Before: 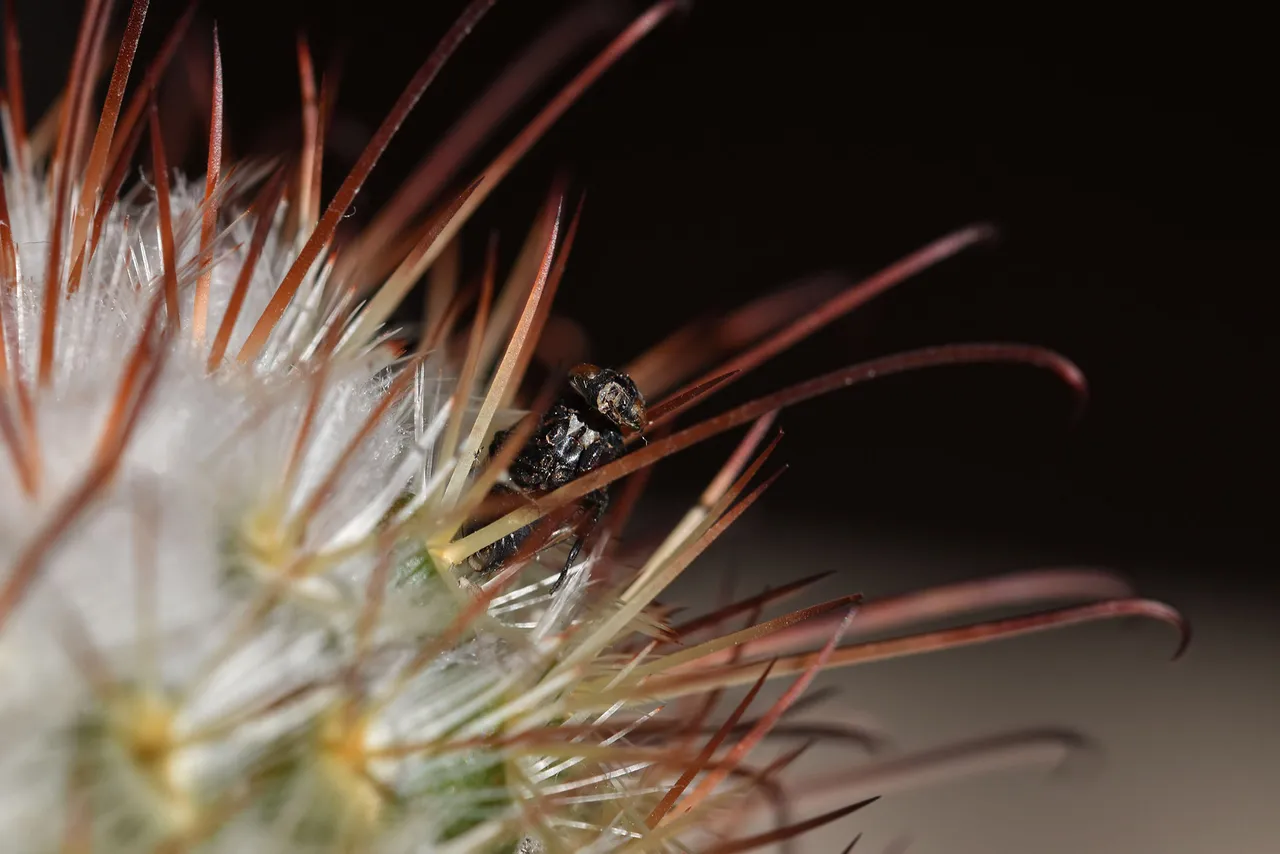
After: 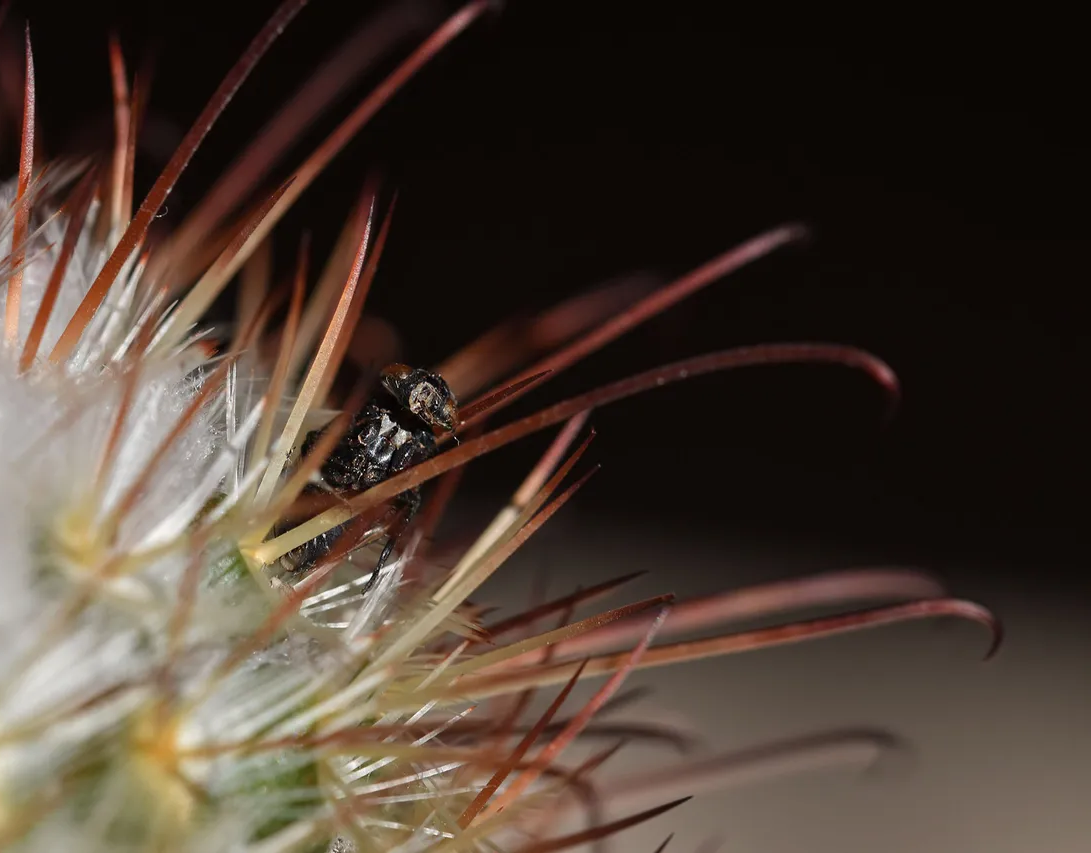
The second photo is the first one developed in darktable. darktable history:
crop and rotate: left 14.732%
